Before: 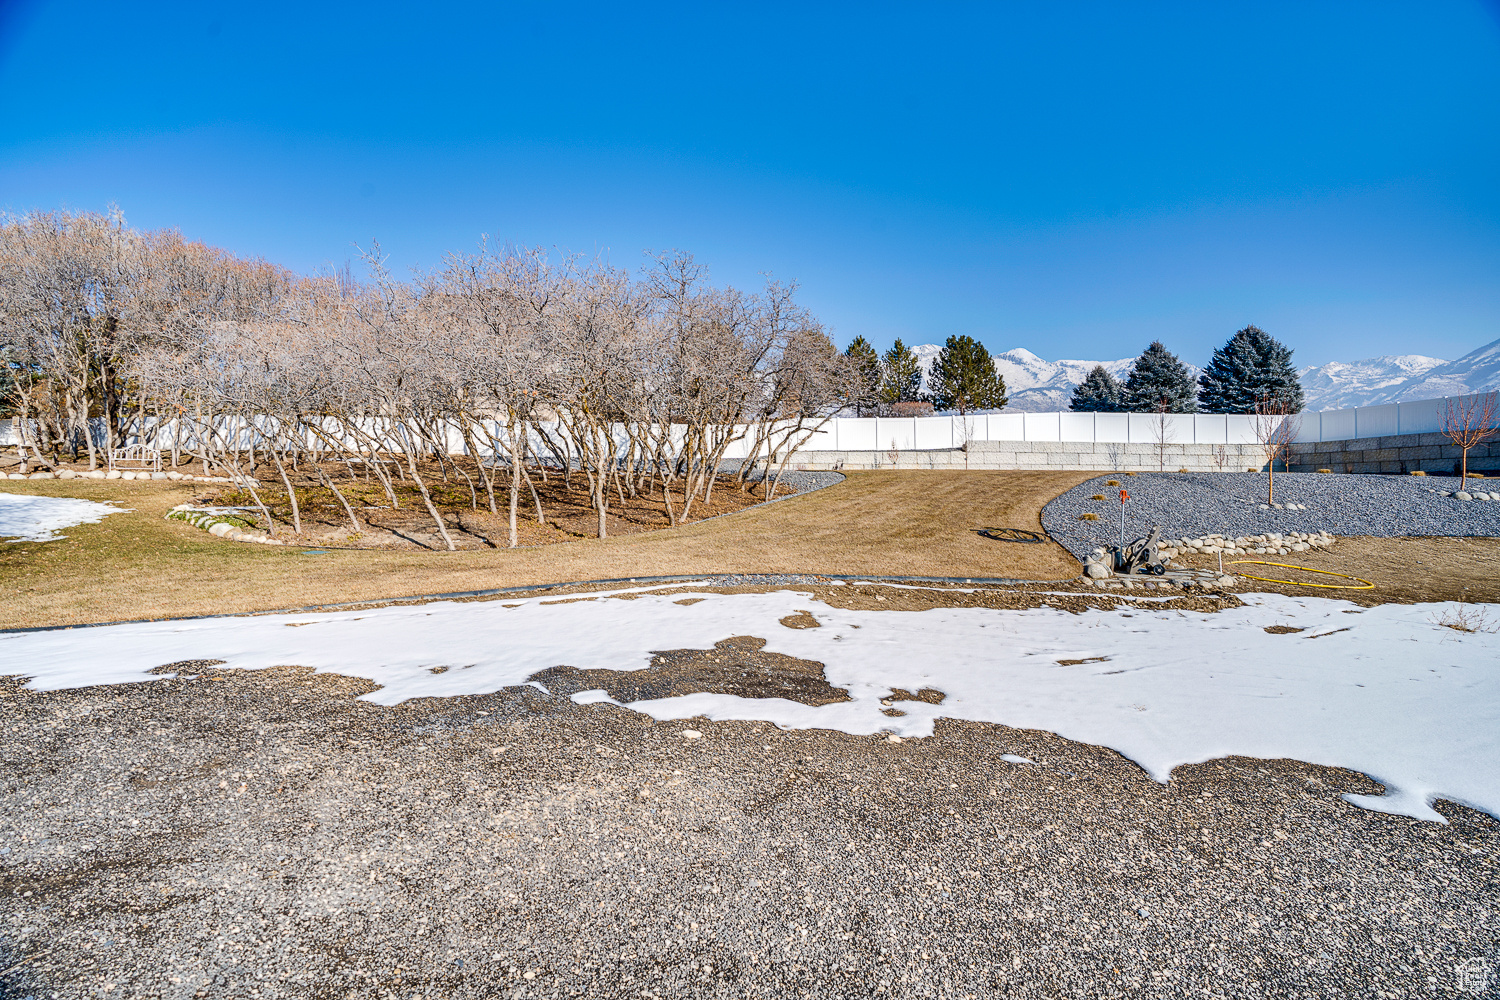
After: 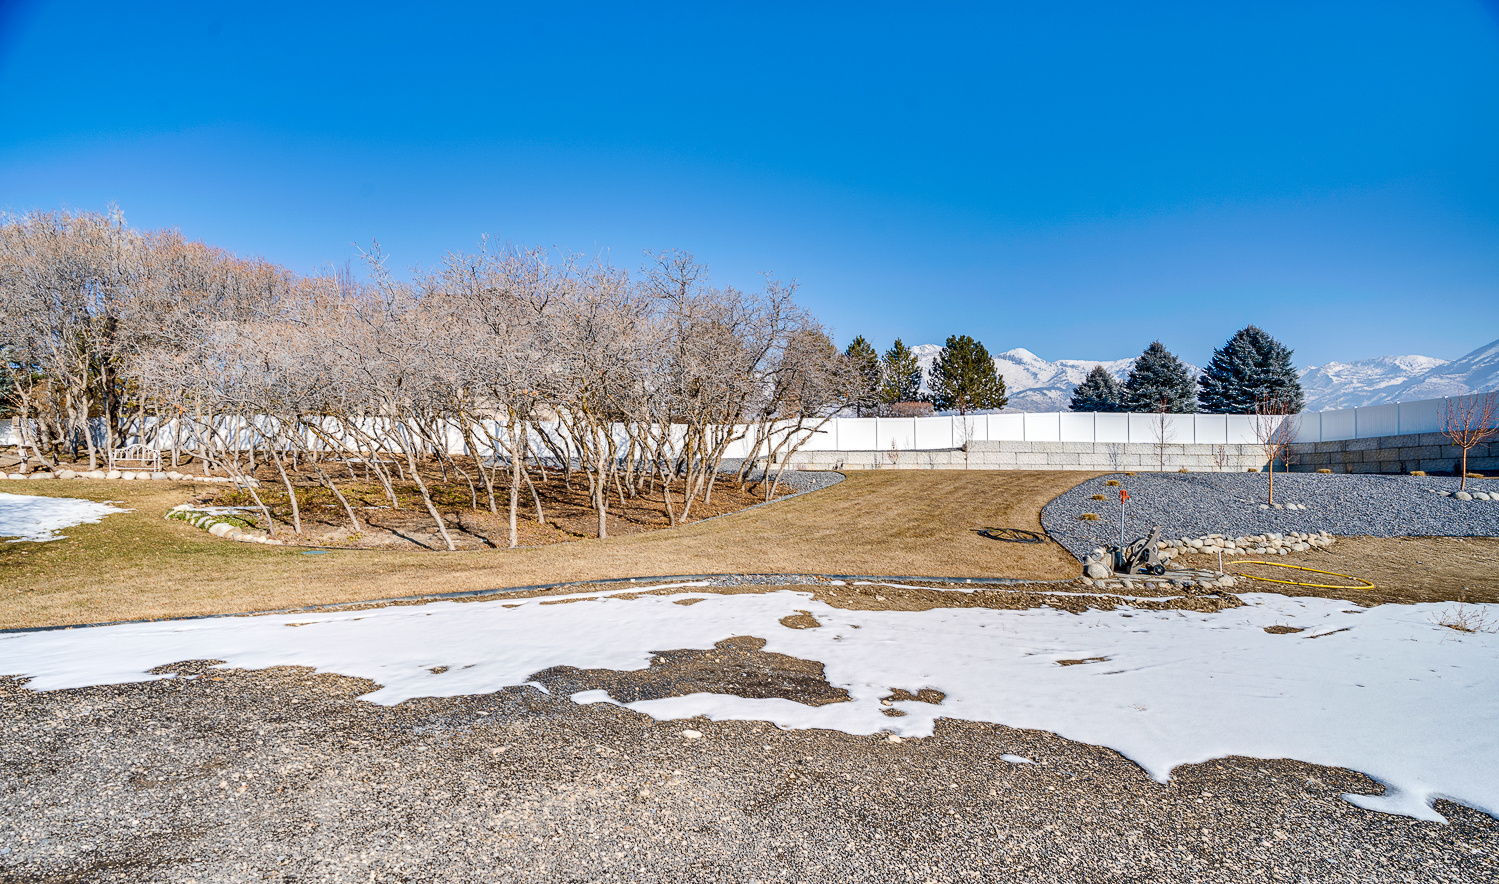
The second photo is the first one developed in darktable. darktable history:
sharpen: radius 2.873, amount 0.883, threshold 47.161
crop and rotate: top 0%, bottom 11.545%
